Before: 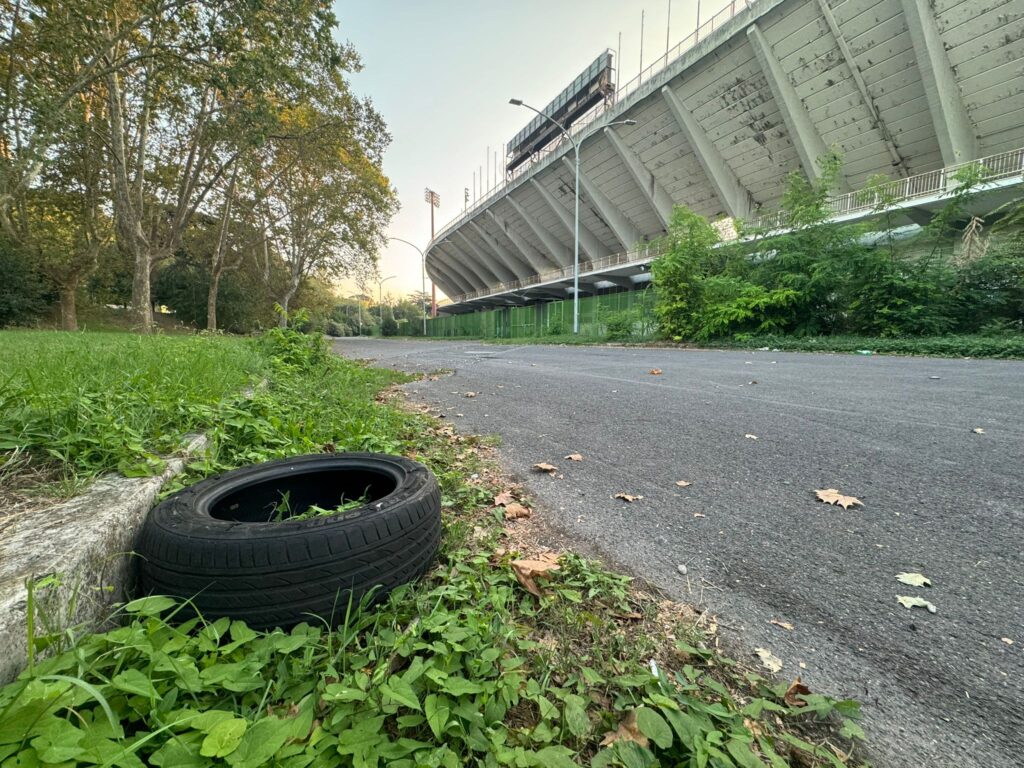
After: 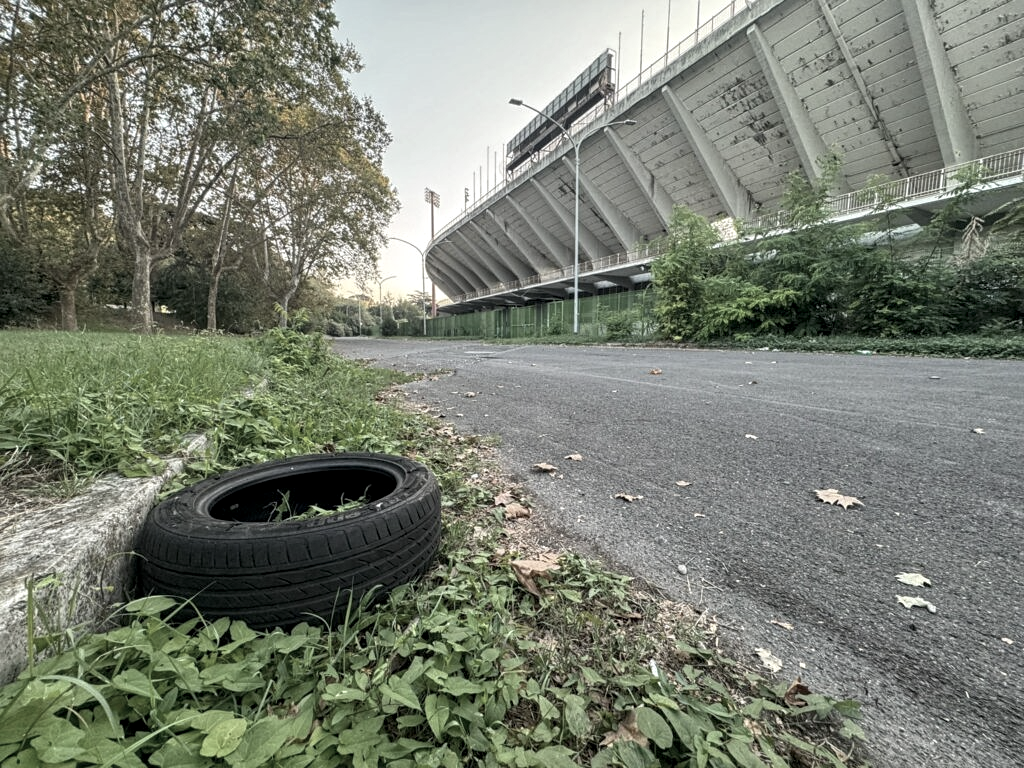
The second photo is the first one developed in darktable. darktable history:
local contrast: on, module defaults
color correction: saturation 0.5
sharpen: amount 0.2
